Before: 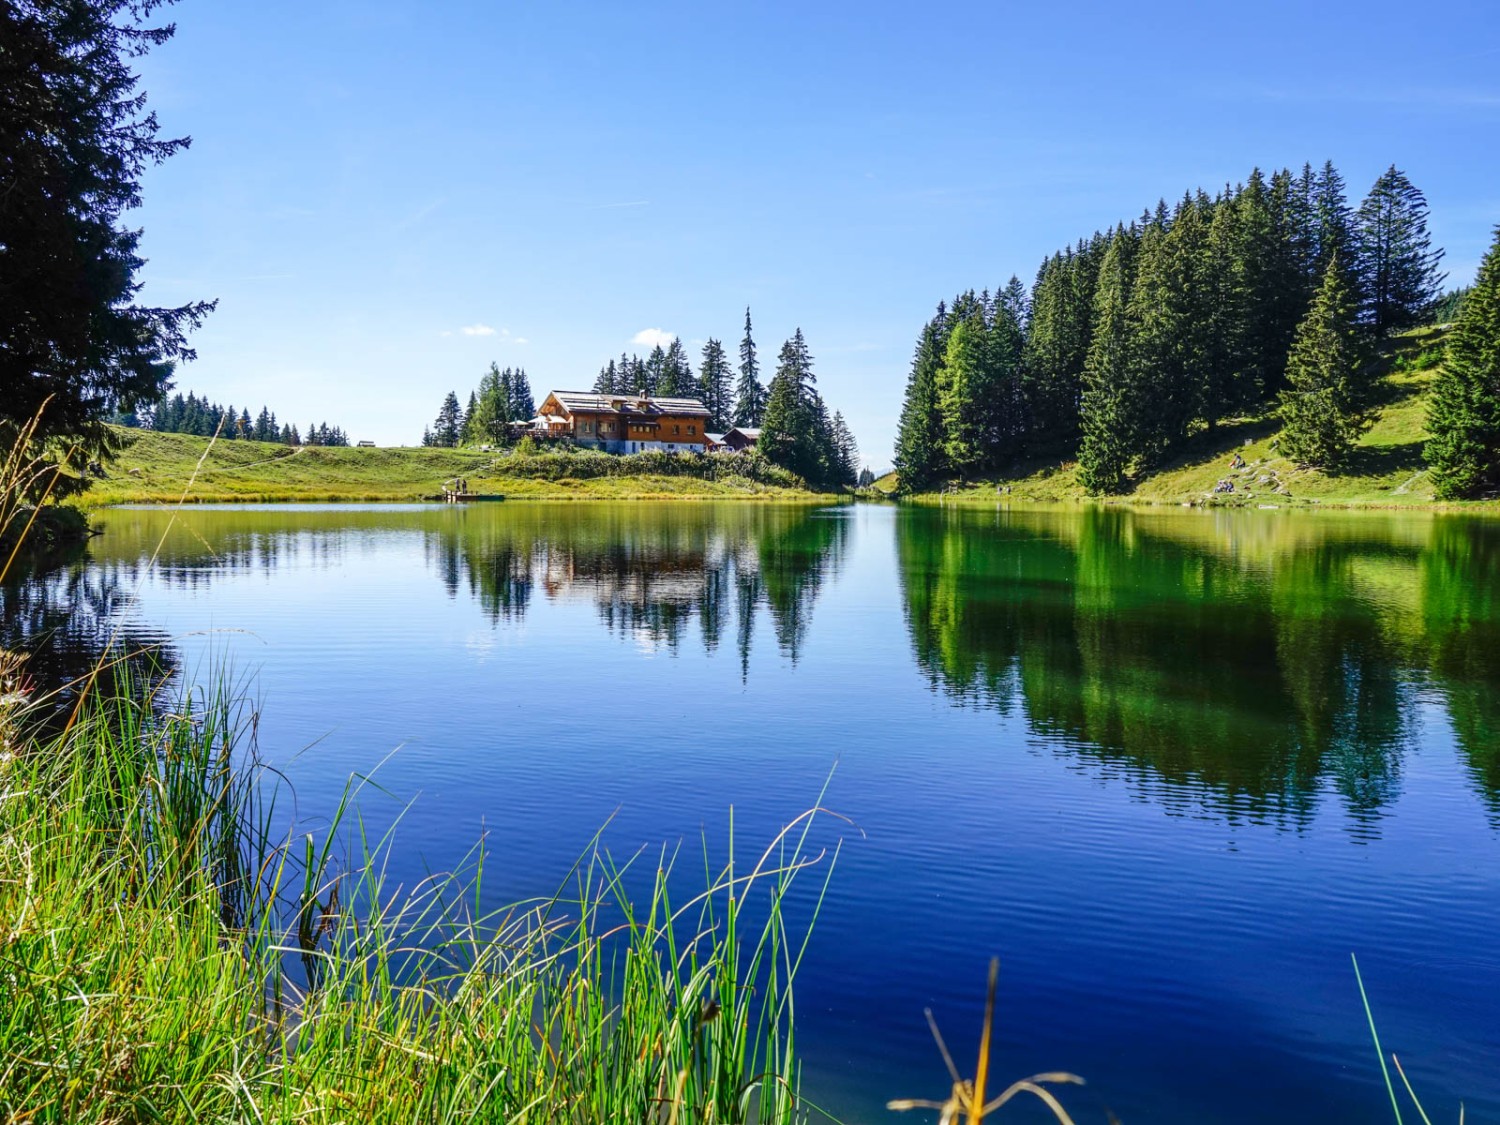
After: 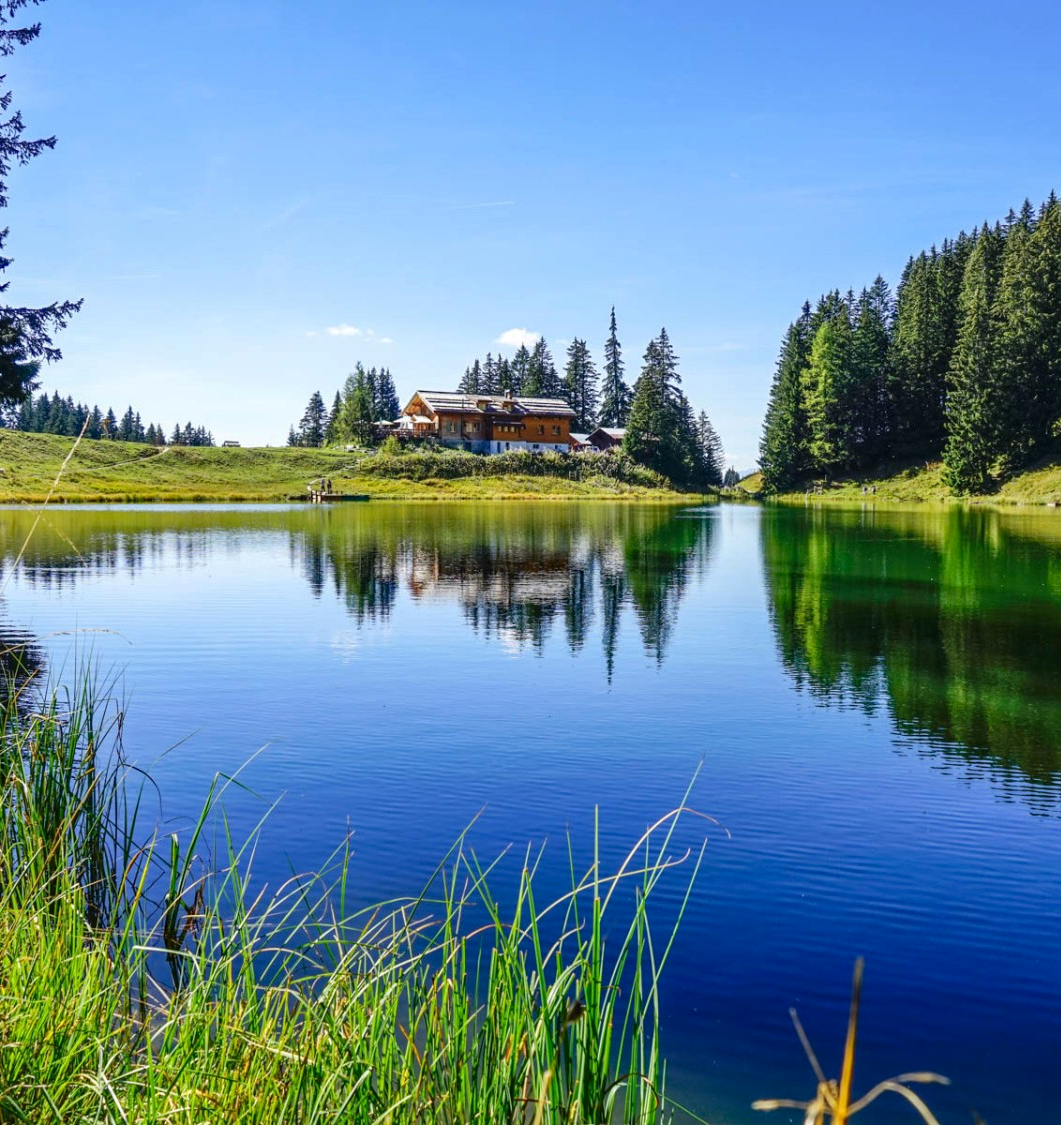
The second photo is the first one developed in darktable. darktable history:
crop and rotate: left 9.061%, right 20.142%
haze removal: compatibility mode true, adaptive false
